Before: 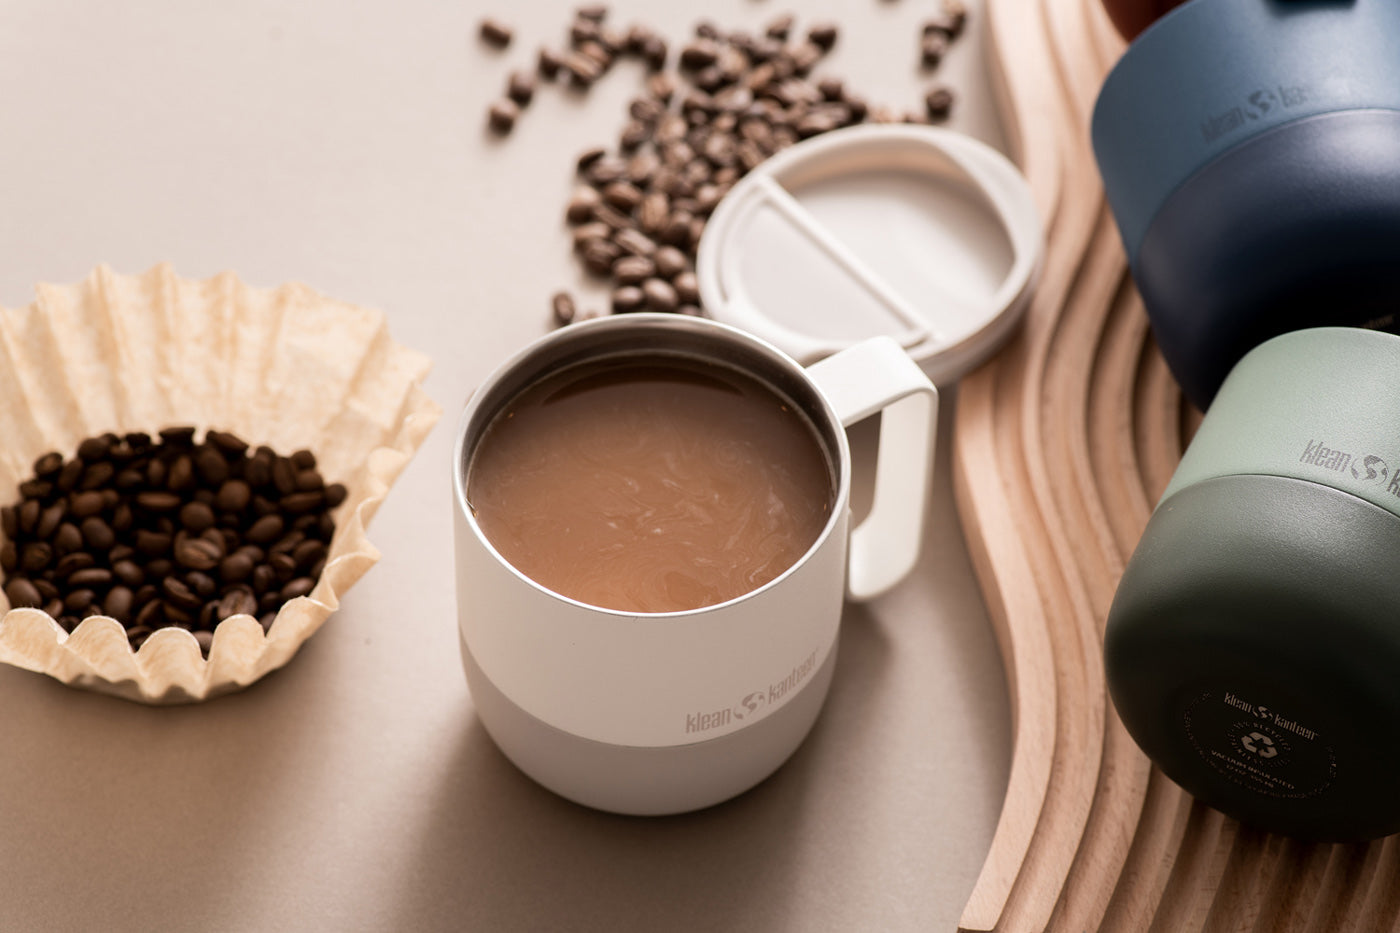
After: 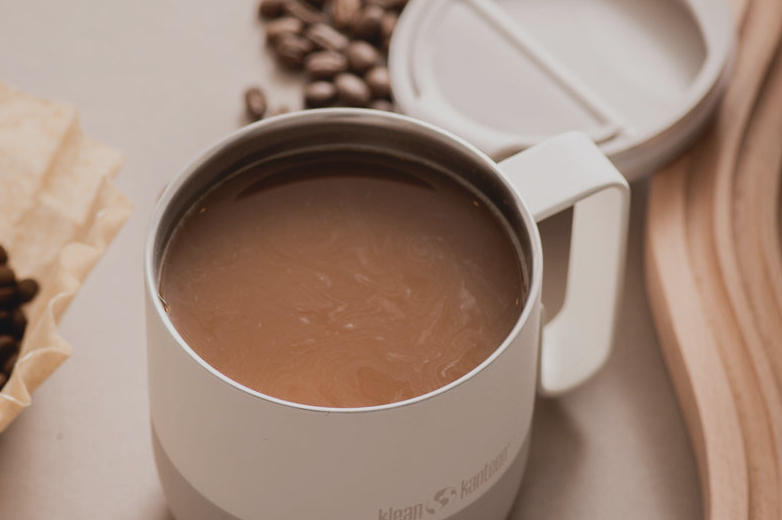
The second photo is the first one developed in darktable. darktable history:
exposure: exposure -0.354 EV, compensate highlight preservation false
crop and rotate: left 22.048%, top 22.16%, right 22.075%, bottom 22.043%
contrast brightness saturation: contrast -0.121
